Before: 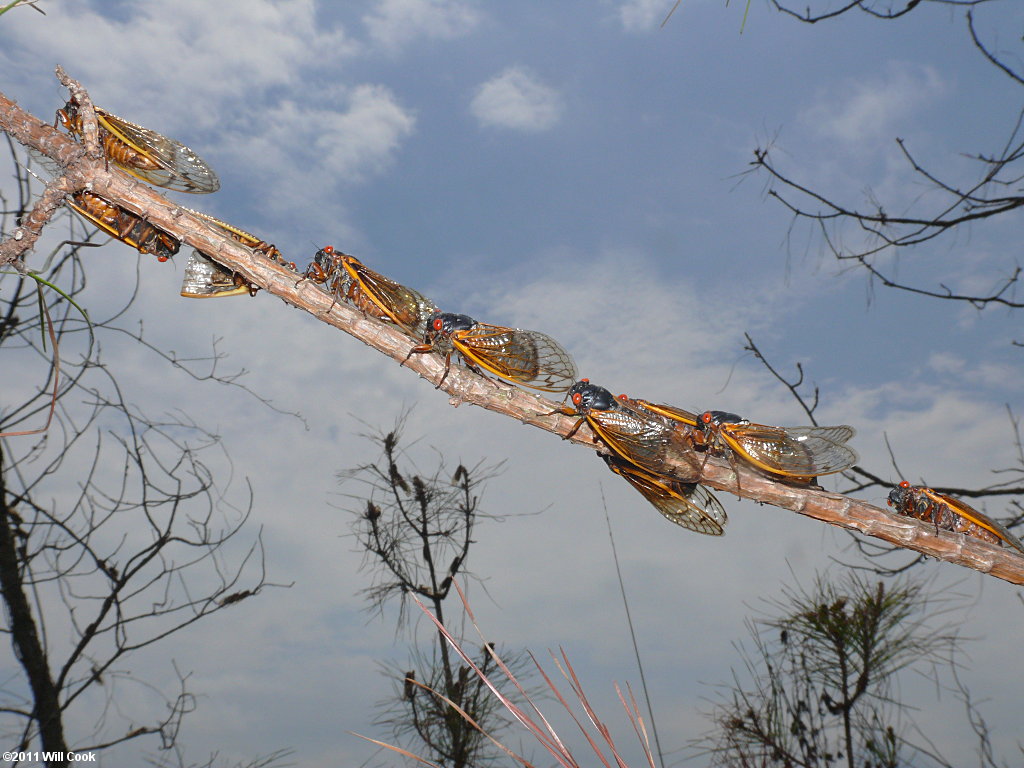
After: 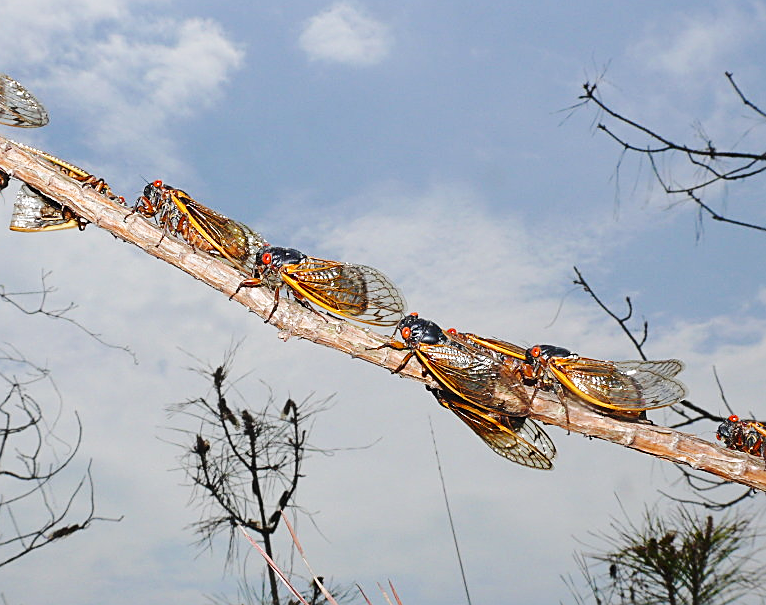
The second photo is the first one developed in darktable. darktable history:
crop: left 16.768%, top 8.653%, right 8.362%, bottom 12.485%
base curve: curves: ch0 [(0, 0) (0.032, 0.025) (0.121, 0.166) (0.206, 0.329) (0.605, 0.79) (1, 1)], preserve colors none
sharpen: on, module defaults
